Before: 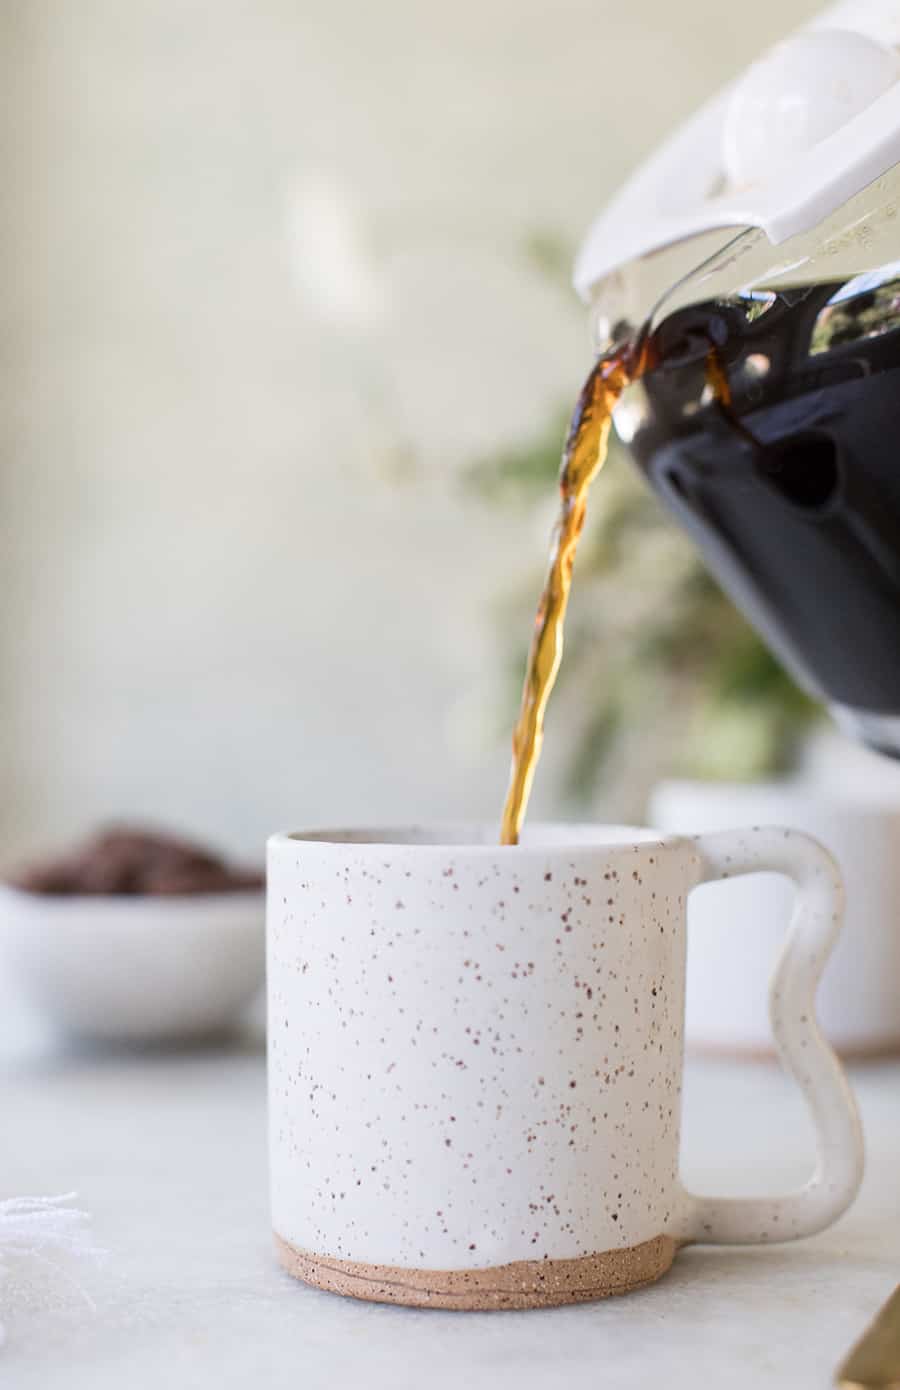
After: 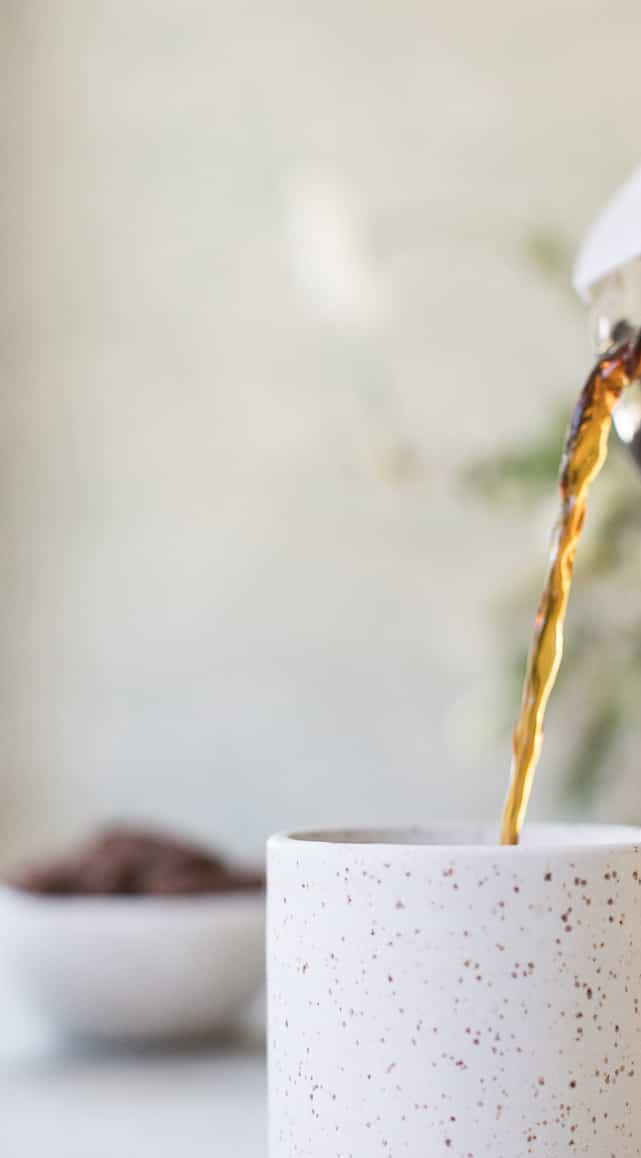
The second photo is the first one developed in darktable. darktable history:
crop: right 28.678%, bottom 16.665%
